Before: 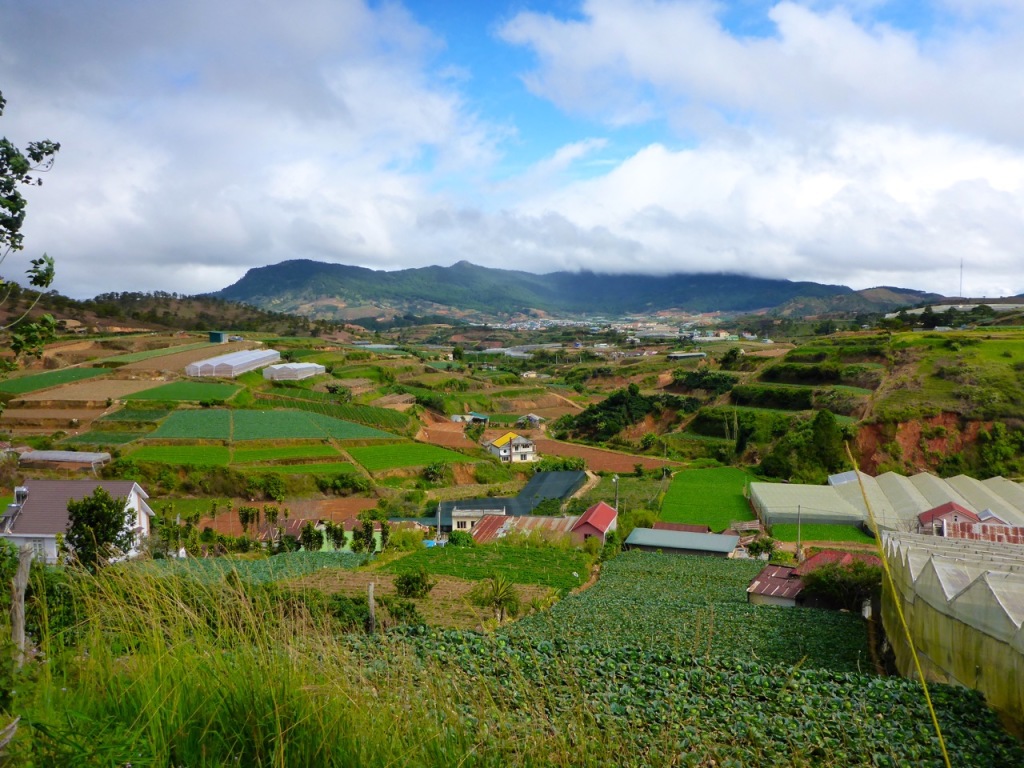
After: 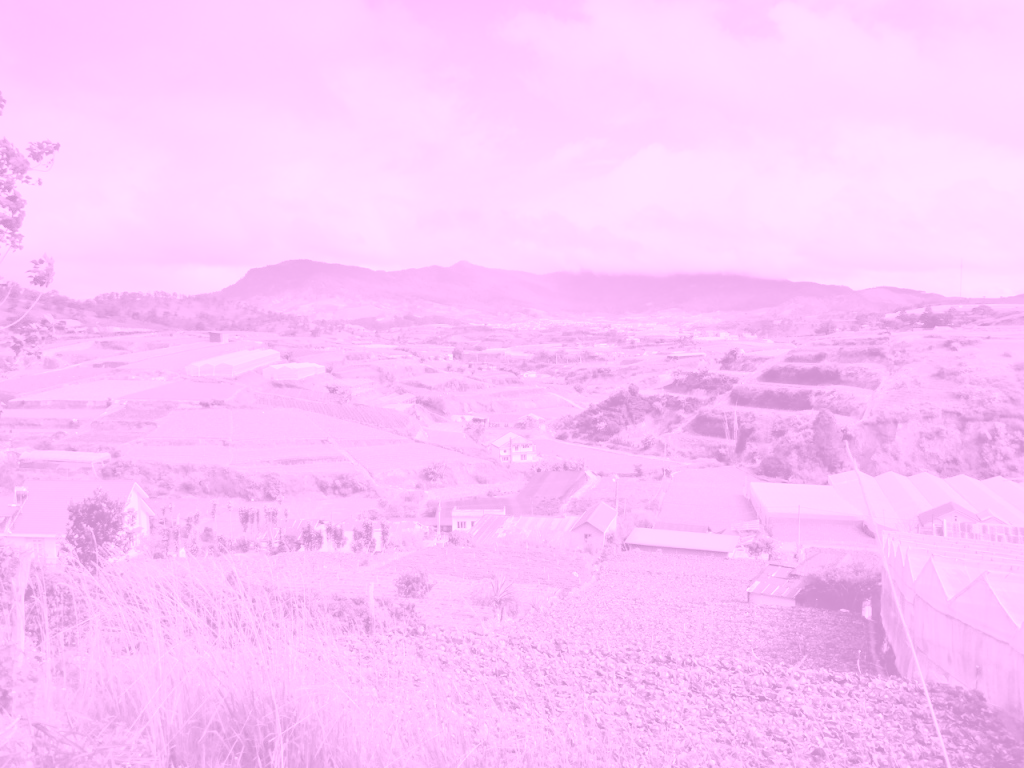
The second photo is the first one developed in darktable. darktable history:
tone equalizer: -7 EV 0.15 EV, -6 EV 0.6 EV, -5 EV 1.15 EV, -4 EV 1.33 EV, -3 EV 1.15 EV, -2 EV 0.6 EV, -1 EV 0.15 EV, mask exposure compensation -0.5 EV
colorize: hue 331.2°, saturation 75%, source mix 30.28%, lightness 70.52%, version 1
